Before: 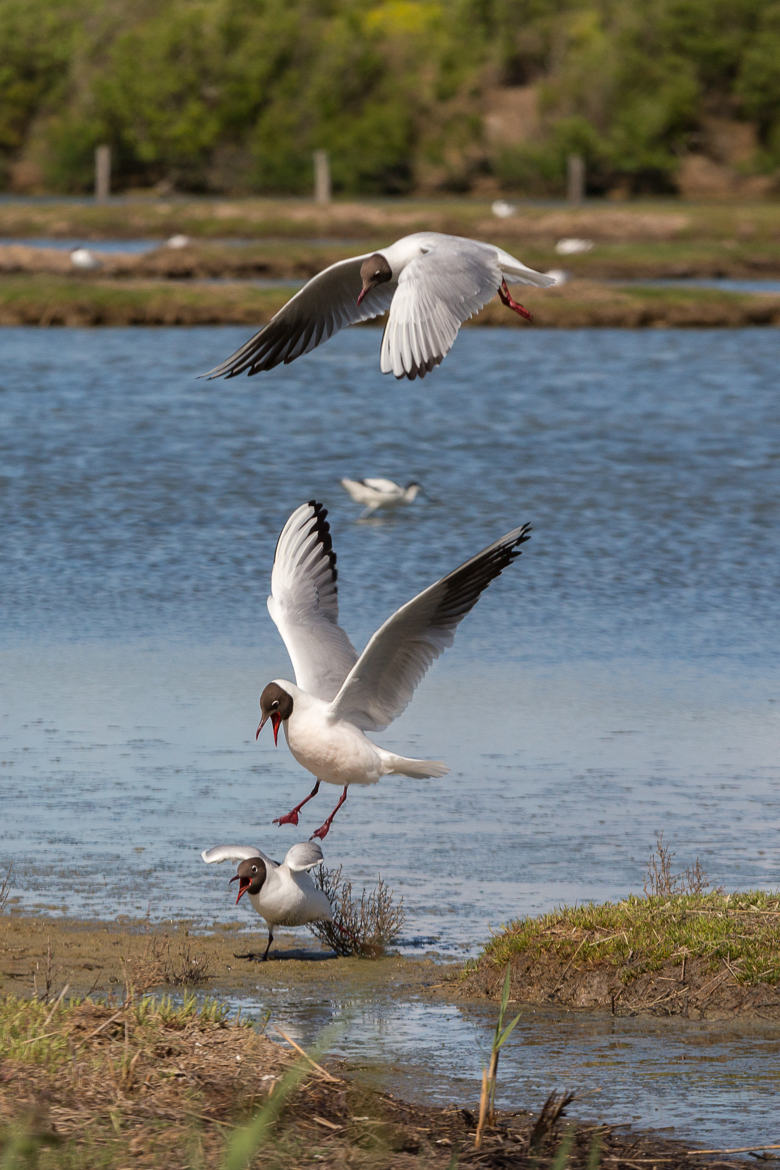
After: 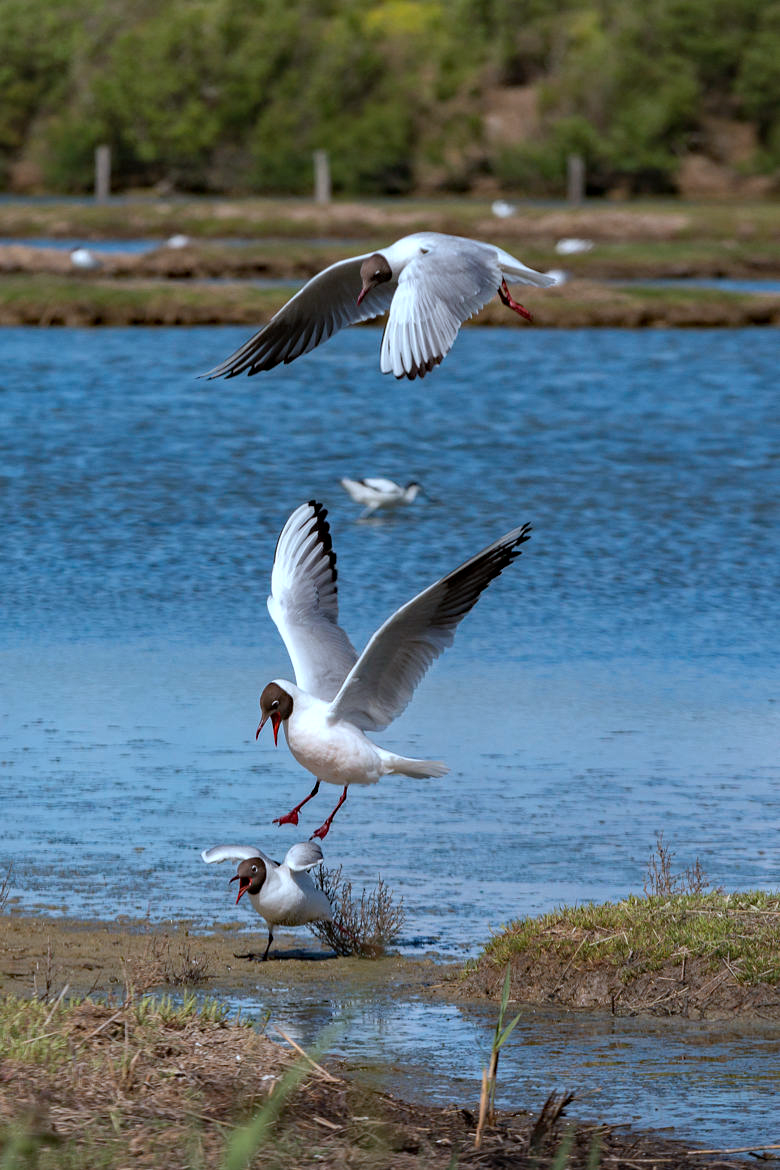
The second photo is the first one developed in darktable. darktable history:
haze removal: strength 0.278, distance 0.255, compatibility mode true, adaptive false
color calibration: gray › normalize channels true, illuminant as shot in camera, x 0.359, y 0.363, temperature 4589.81 K, gamut compression 0.011
color correction: highlights a* -1.99, highlights b* -18.13
